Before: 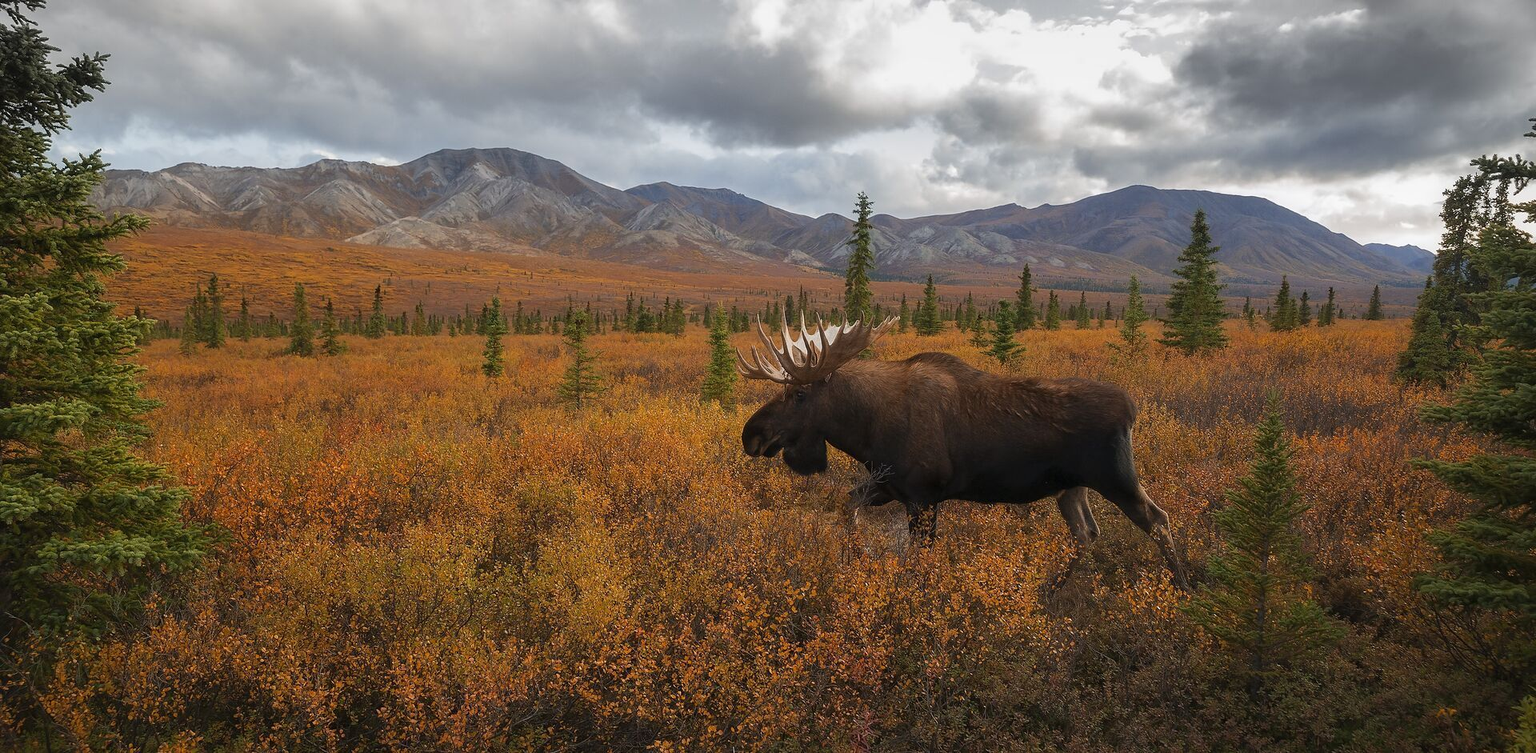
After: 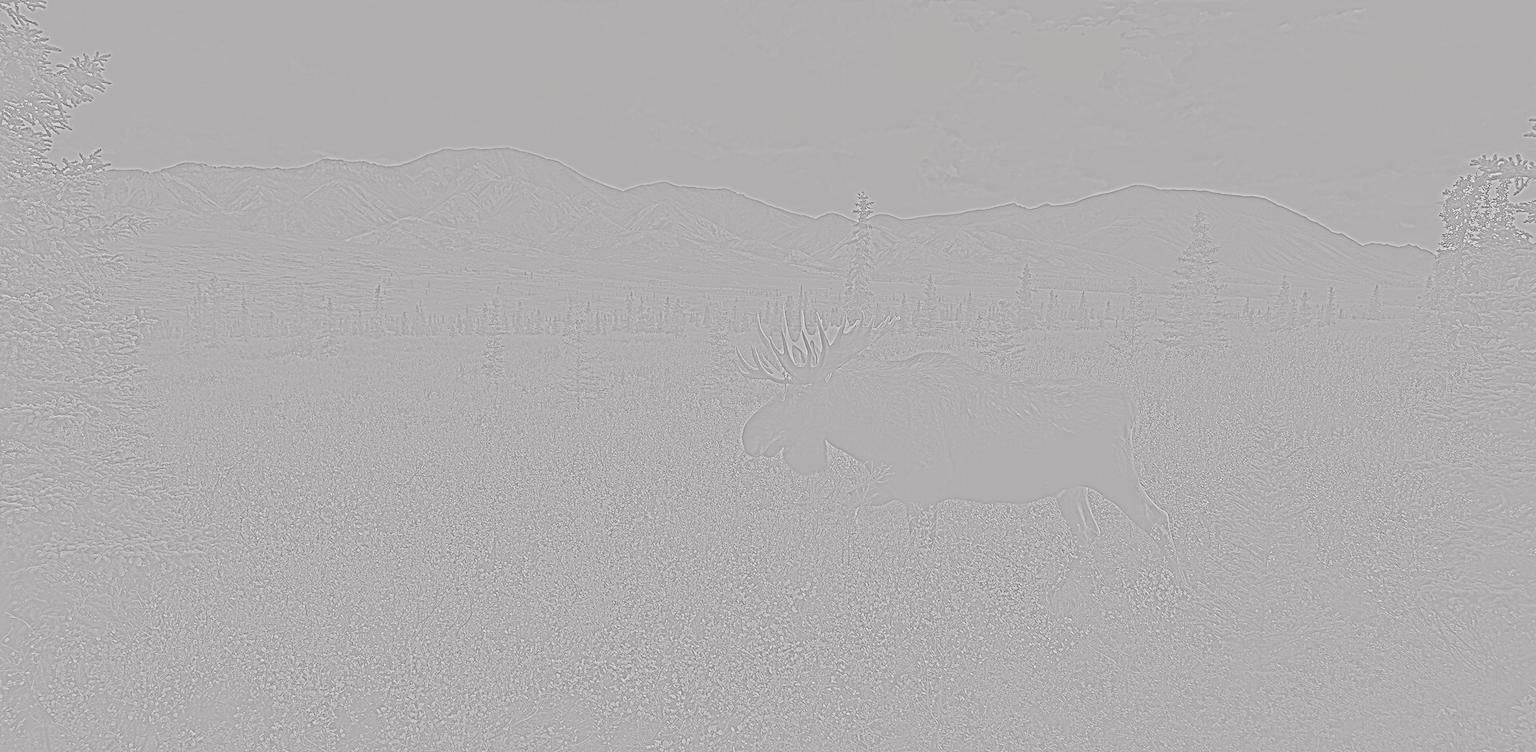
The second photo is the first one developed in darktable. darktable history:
exposure: black level correction 0.002, exposure 0.15 EV, compensate highlight preservation false
base curve: curves: ch0 [(0, 0) (0.028, 0.03) (0.121, 0.232) (0.46, 0.748) (0.859, 0.968) (1, 1)], preserve colors none
color balance rgb: shadows lift › chroma 1%, shadows lift › hue 113°, highlights gain › chroma 0.2%, highlights gain › hue 333°, perceptual saturation grading › global saturation 20%, perceptual saturation grading › highlights -50%, perceptual saturation grading › shadows 25%, contrast -10%
highpass: sharpness 5.84%, contrast boost 8.44%
tone curve: curves: ch0 [(0, 0.023) (0.137, 0.069) (0.249, 0.163) (0.487, 0.491) (0.778, 0.858) (0.896, 0.94) (1, 0.988)]; ch1 [(0, 0) (0.396, 0.369) (0.483, 0.459) (0.498, 0.5) (0.515, 0.517) (0.562, 0.6) (0.611, 0.667) (0.692, 0.744) (0.798, 0.863) (1, 1)]; ch2 [(0, 0) (0.426, 0.398) (0.483, 0.481) (0.503, 0.503) (0.526, 0.527) (0.549, 0.59) (0.62, 0.666) (0.705, 0.755) (0.985, 0.966)], color space Lab, independent channels
local contrast: on, module defaults
